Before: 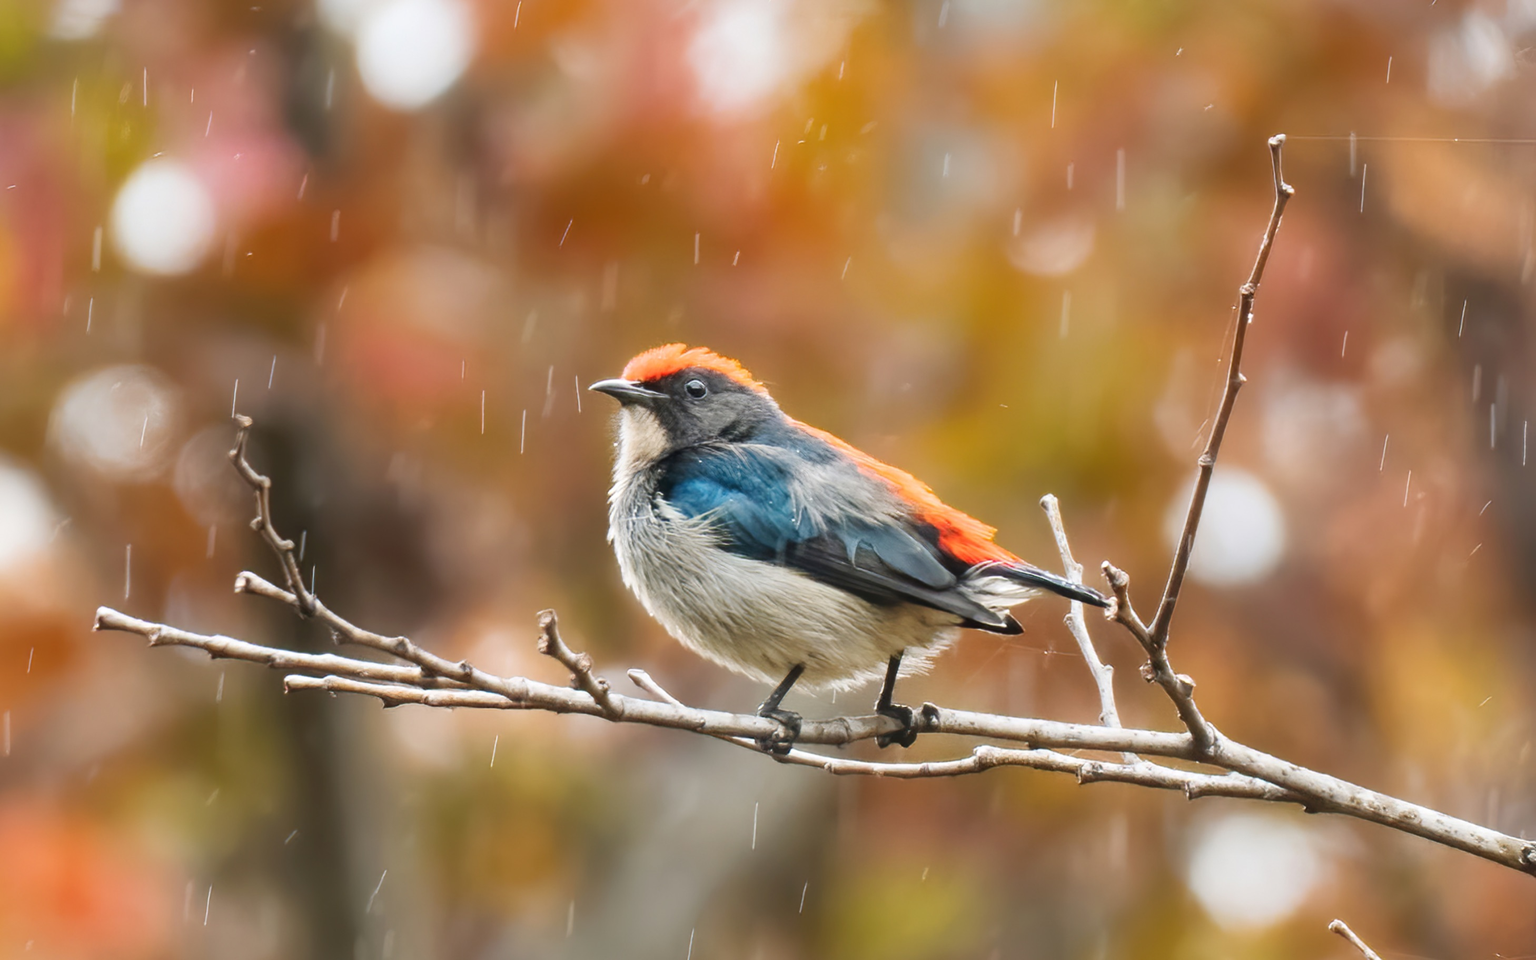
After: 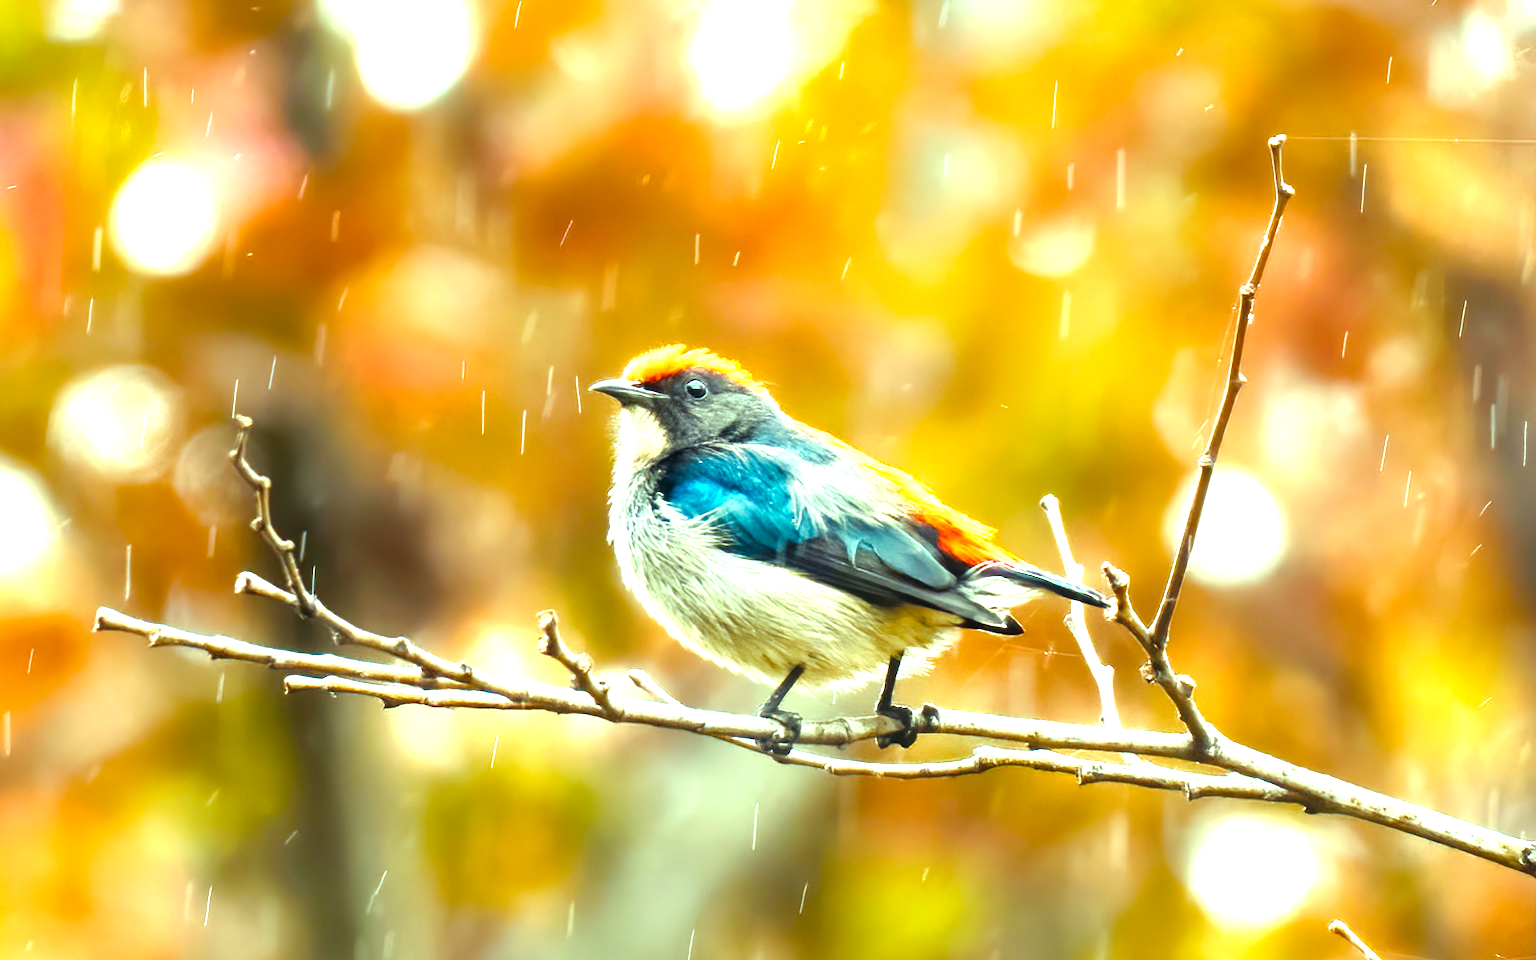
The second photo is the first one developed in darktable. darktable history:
color balance rgb: shadows lift › chroma 2.039%, shadows lift › hue 220.04°, highlights gain › luminance 15.637%, highlights gain › chroma 6.945%, highlights gain › hue 125.76°, perceptual saturation grading › global saturation 40.187%, perceptual saturation grading › highlights -25.363%, perceptual saturation grading › mid-tones 34.634%, perceptual saturation grading › shadows 35.152%, perceptual brilliance grading › global brilliance 12.214%
tone equalizer: -8 EV -0.711 EV, -7 EV -0.715 EV, -6 EV -0.561 EV, -5 EV -0.416 EV, -3 EV 0.368 EV, -2 EV 0.6 EV, -1 EV 0.683 EV, +0 EV 0.723 EV
